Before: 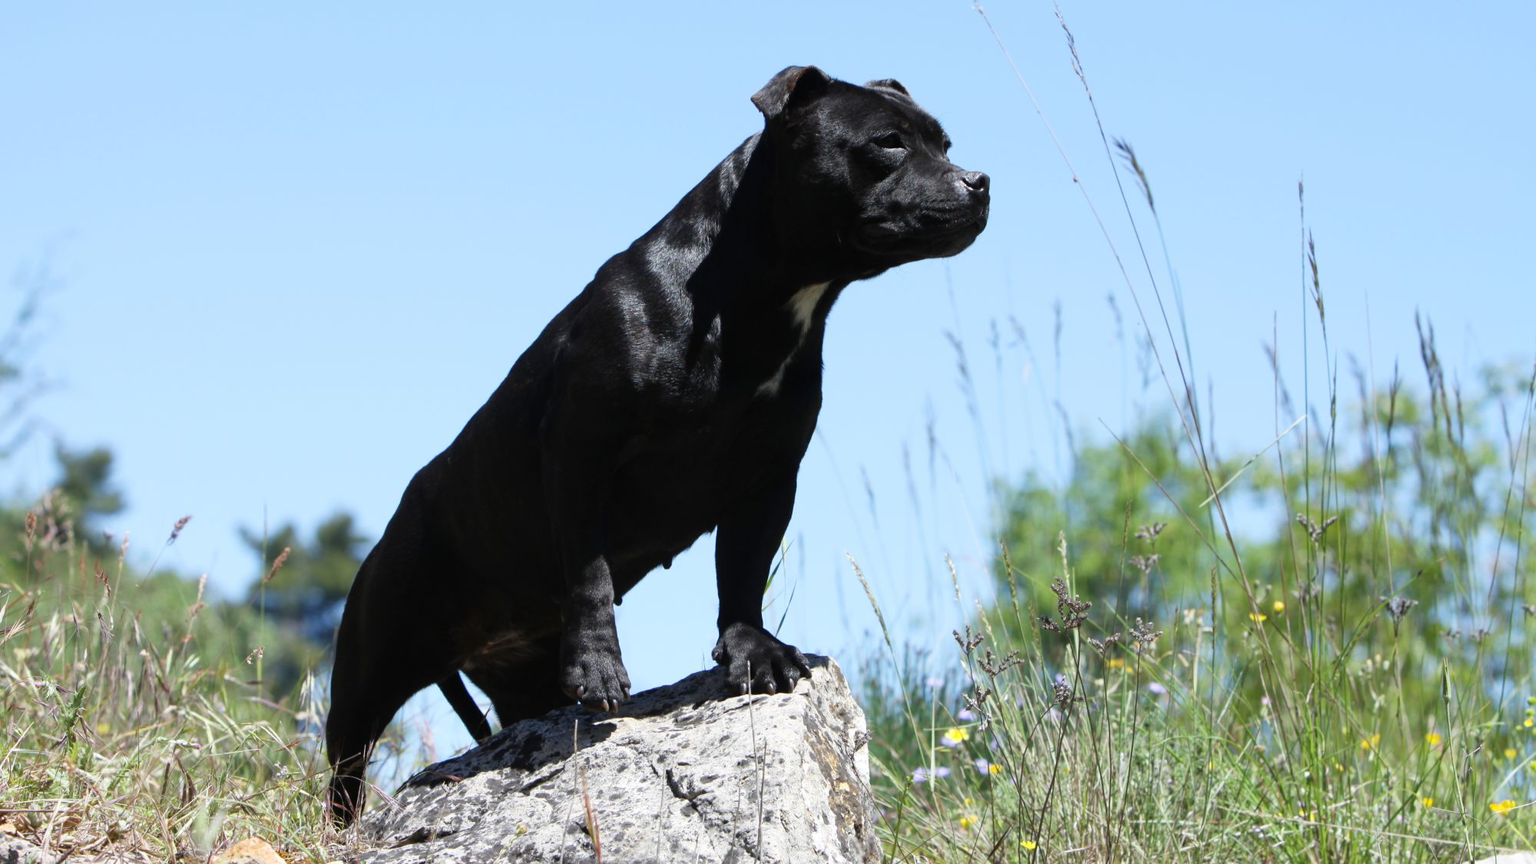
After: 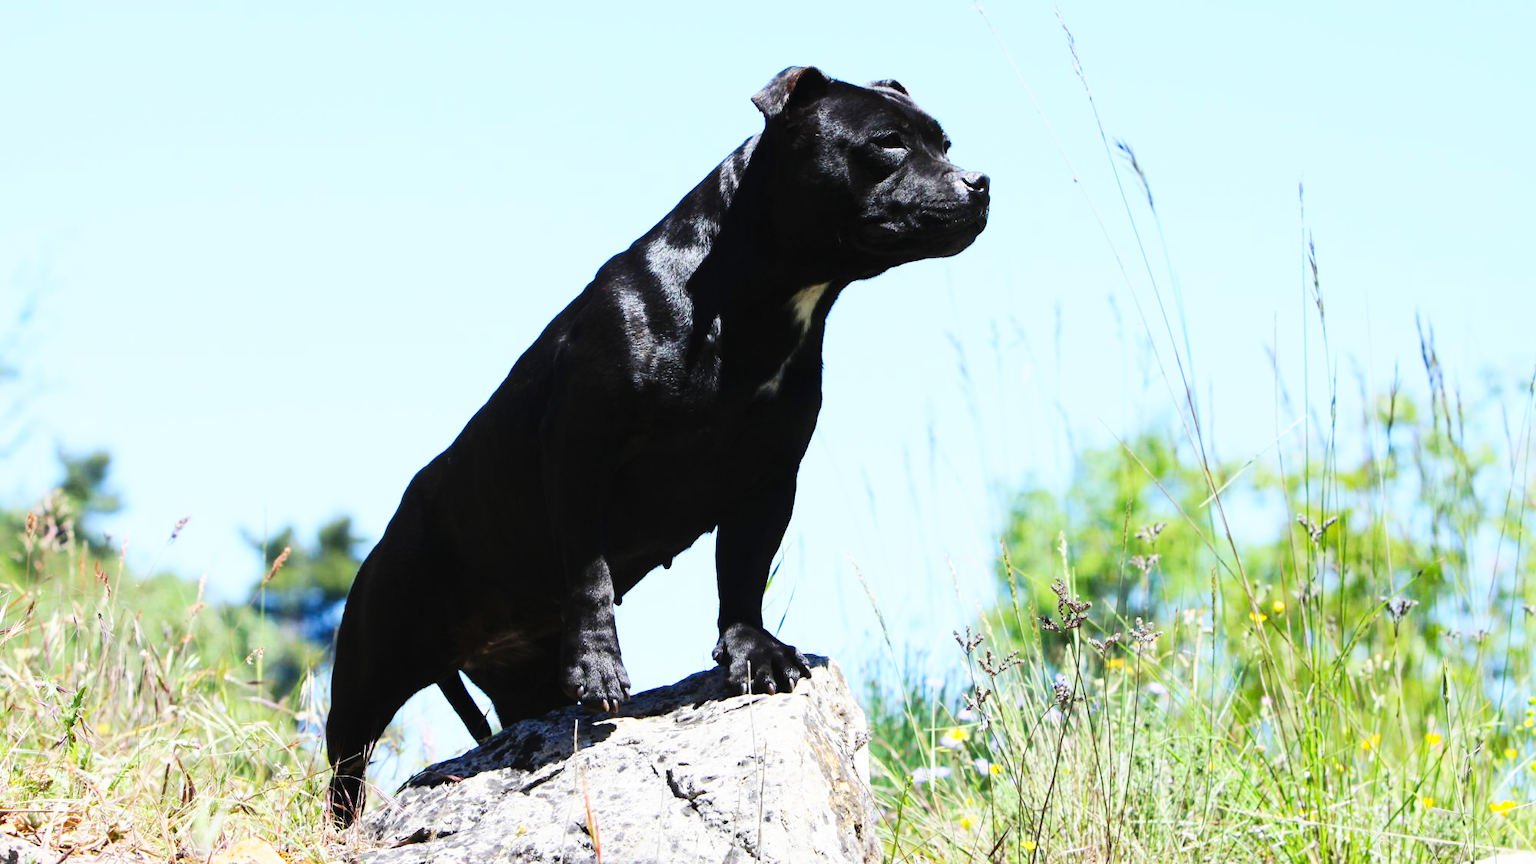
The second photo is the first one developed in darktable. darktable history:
contrast brightness saturation: contrast 0.203, brightness 0.169, saturation 0.224
base curve: curves: ch0 [(0, 0) (0.032, 0.025) (0.121, 0.166) (0.206, 0.329) (0.605, 0.79) (1, 1)], preserve colors none
